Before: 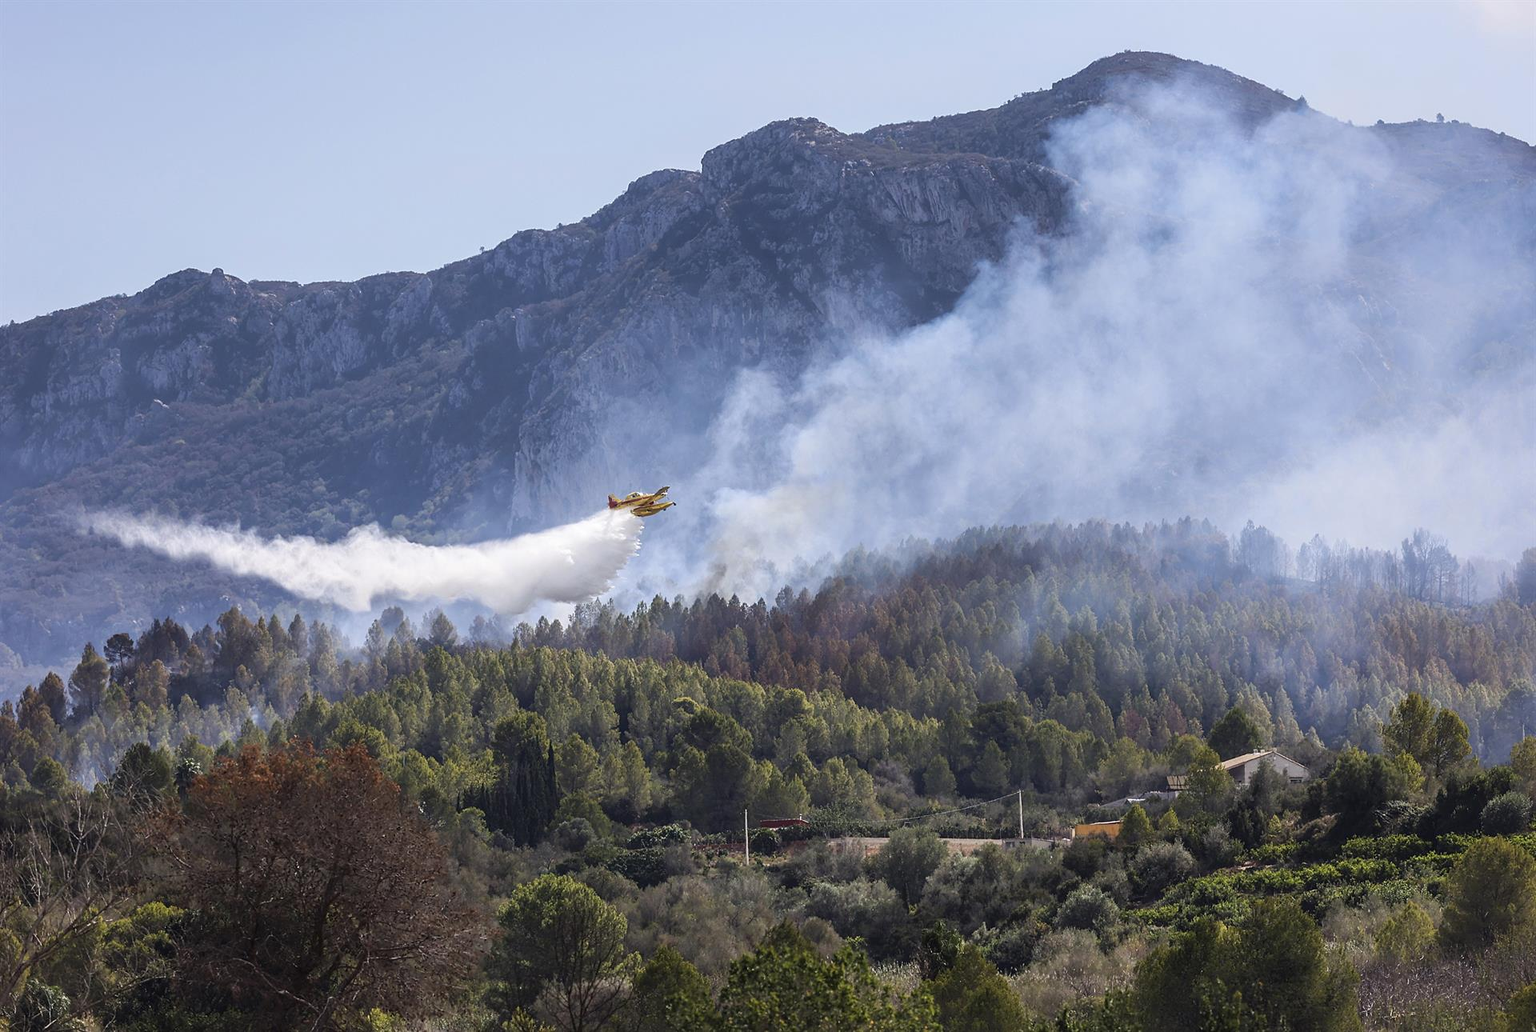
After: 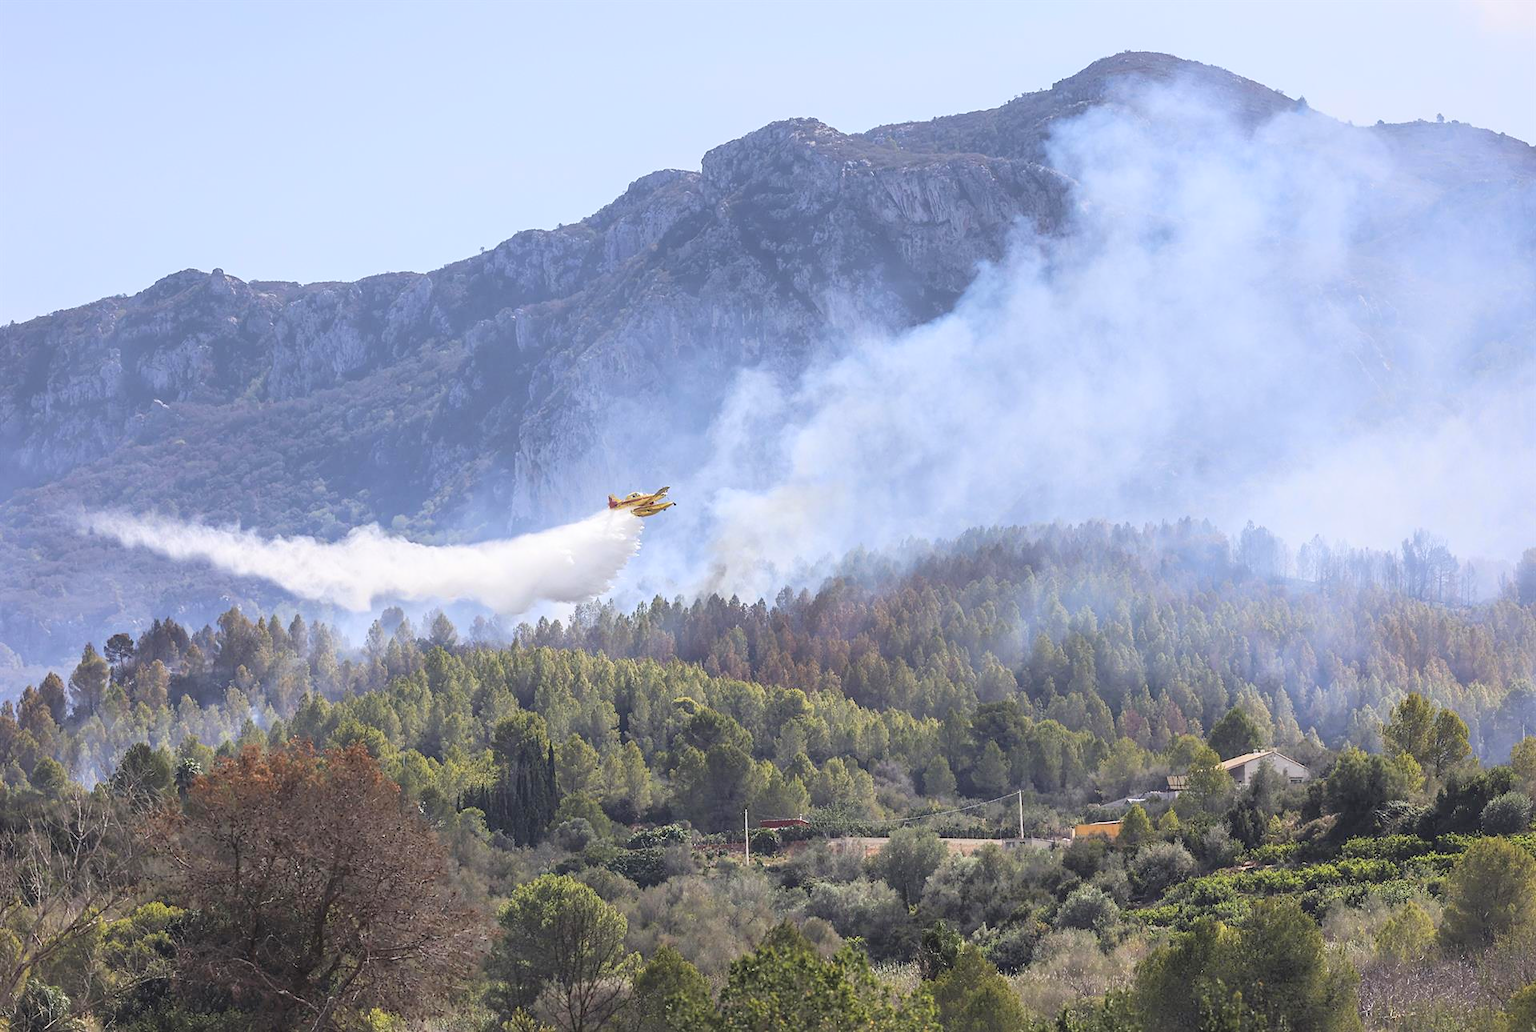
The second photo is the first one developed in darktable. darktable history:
contrast brightness saturation: contrast 0.1, brightness 0.3, saturation 0.14
bloom: size 3%, threshold 100%, strength 0%
